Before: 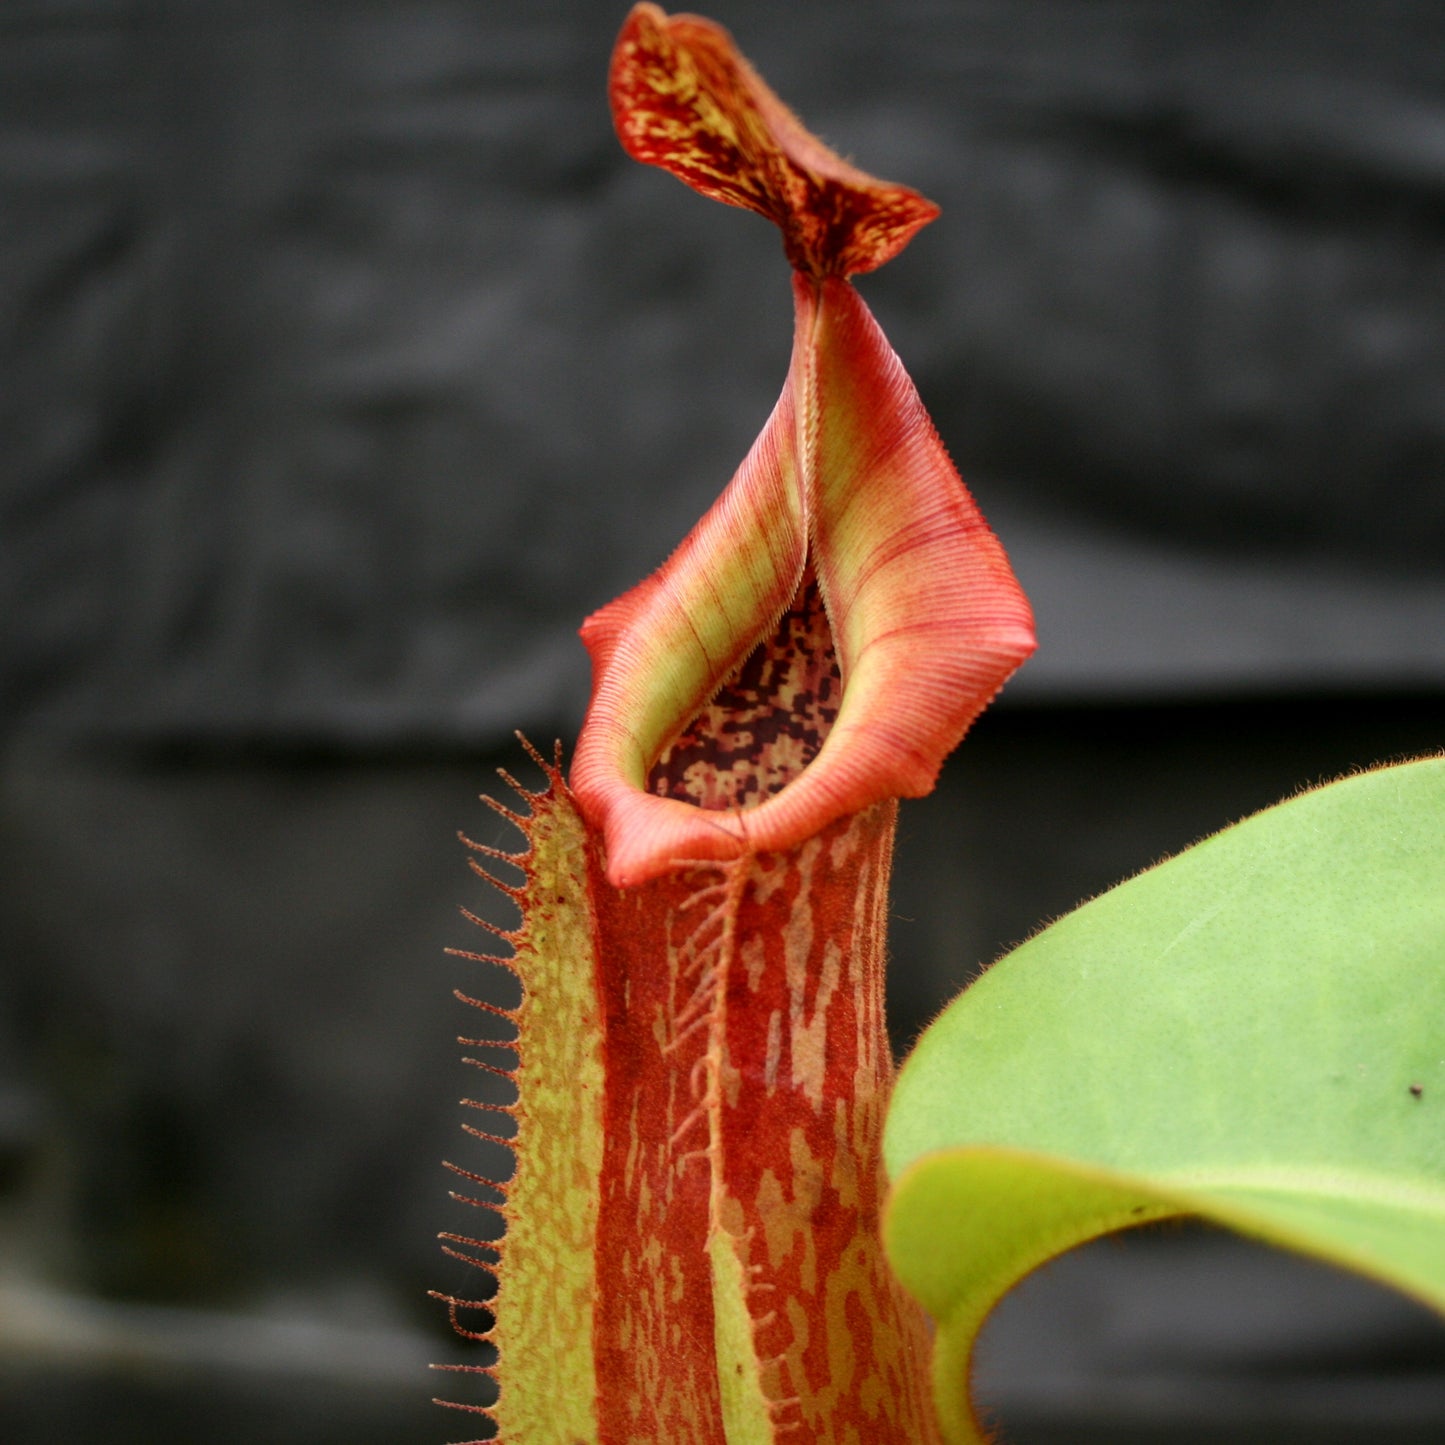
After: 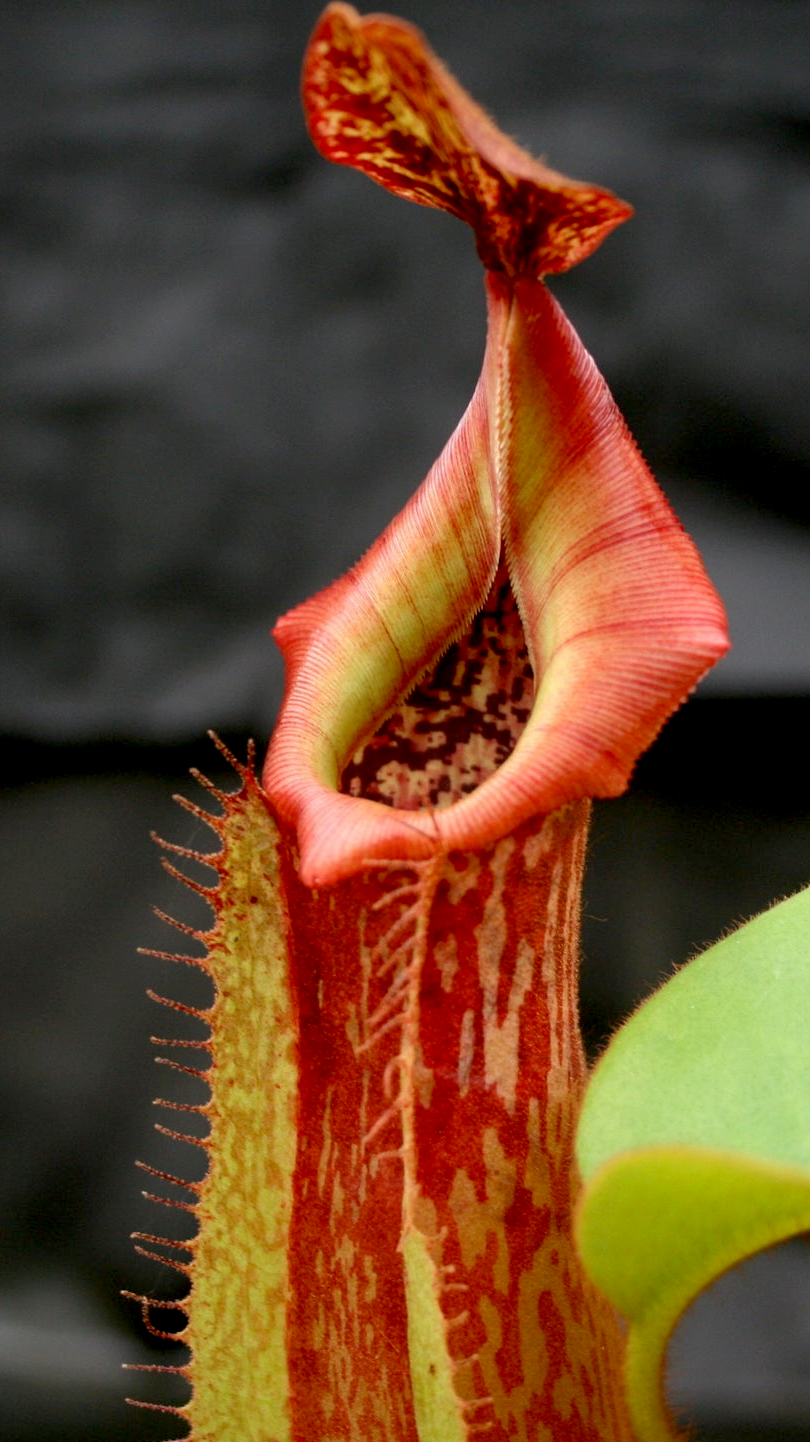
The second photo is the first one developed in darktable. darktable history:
exposure: black level correction 0.01, exposure 0.016 EV, compensate exposure bias true, compensate highlight preservation false
crop: left 21.3%, right 22.624%
tone equalizer: edges refinement/feathering 500, mask exposure compensation -1.57 EV, preserve details no
